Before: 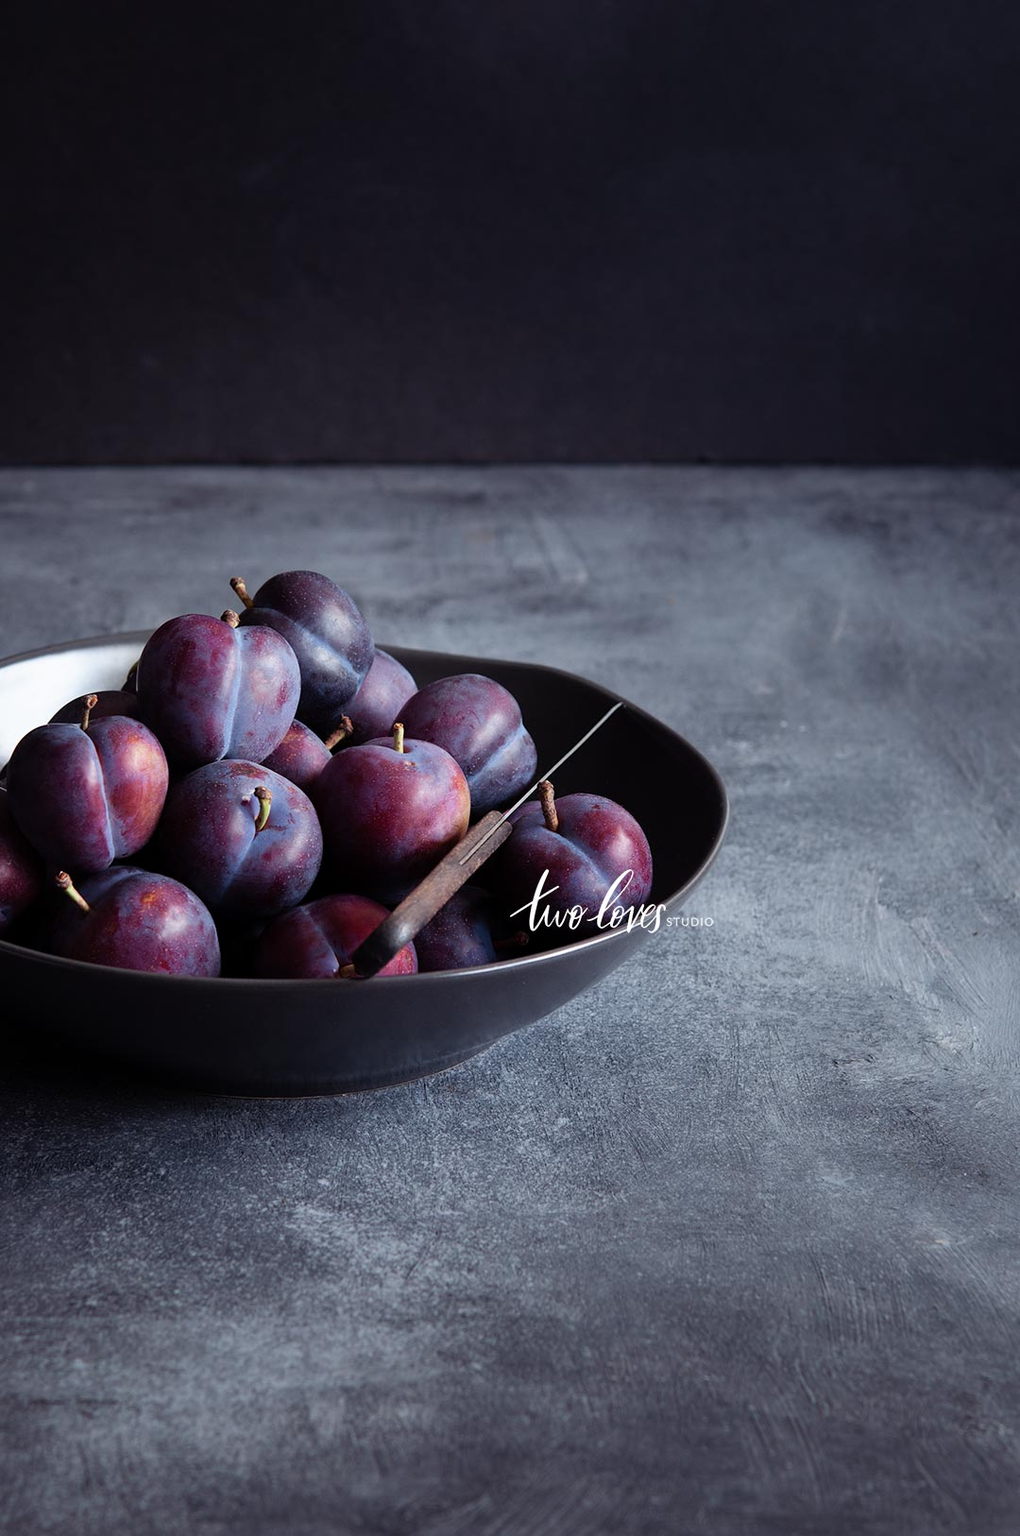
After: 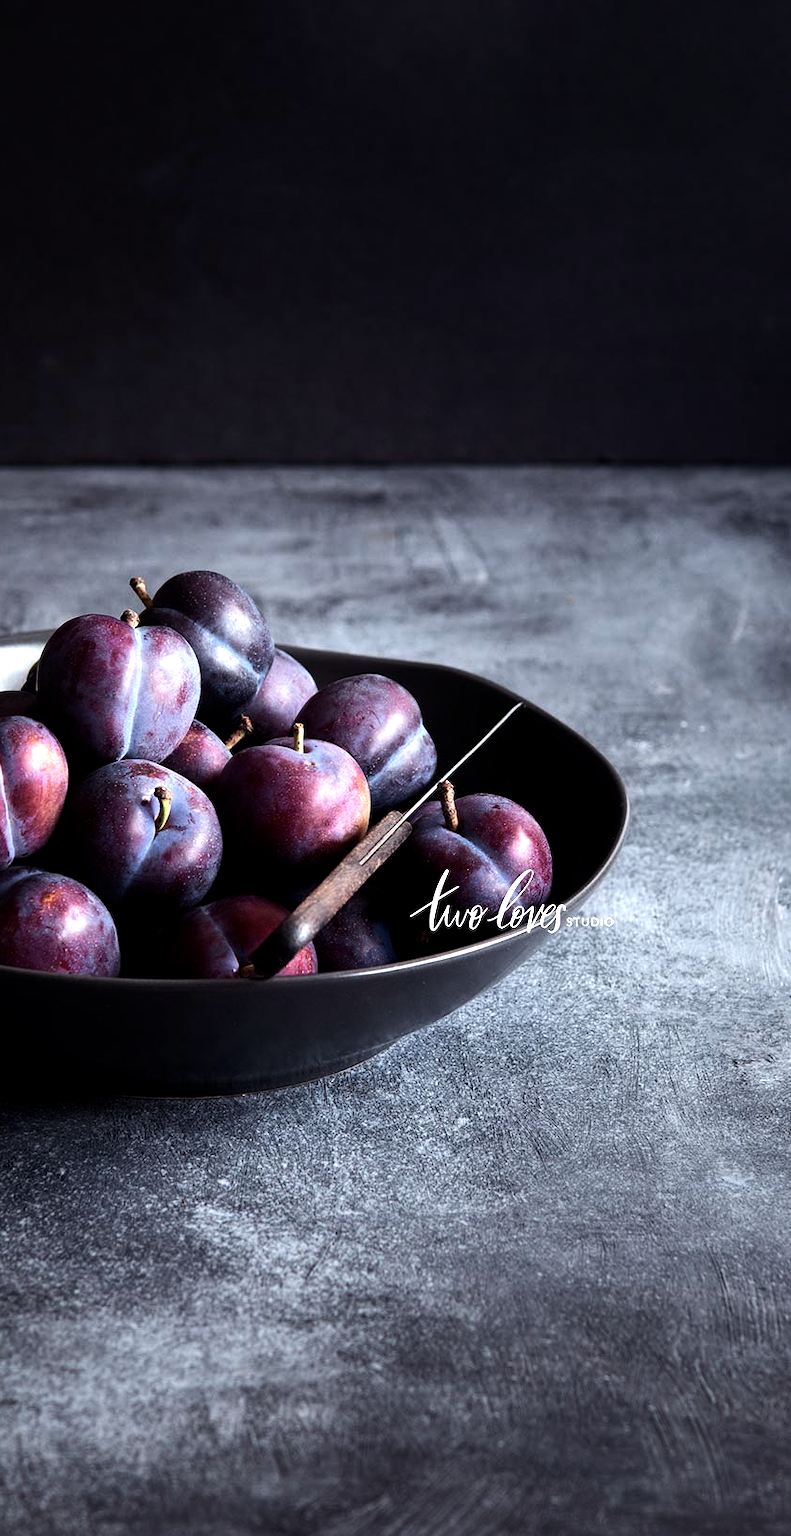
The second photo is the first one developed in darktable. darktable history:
local contrast: highlights 105%, shadows 100%, detail 120%, midtone range 0.2
crop: left 9.874%, right 12.473%
tone equalizer: -8 EV -1.09 EV, -7 EV -0.992 EV, -6 EV -0.886 EV, -5 EV -0.602 EV, -3 EV 0.601 EV, -2 EV 0.873 EV, -1 EV 0.998 EV, +0 EV 1.07 EV, edges refinement/feathering 500, mask exposure compensation -1.57 EV, preserve details no
